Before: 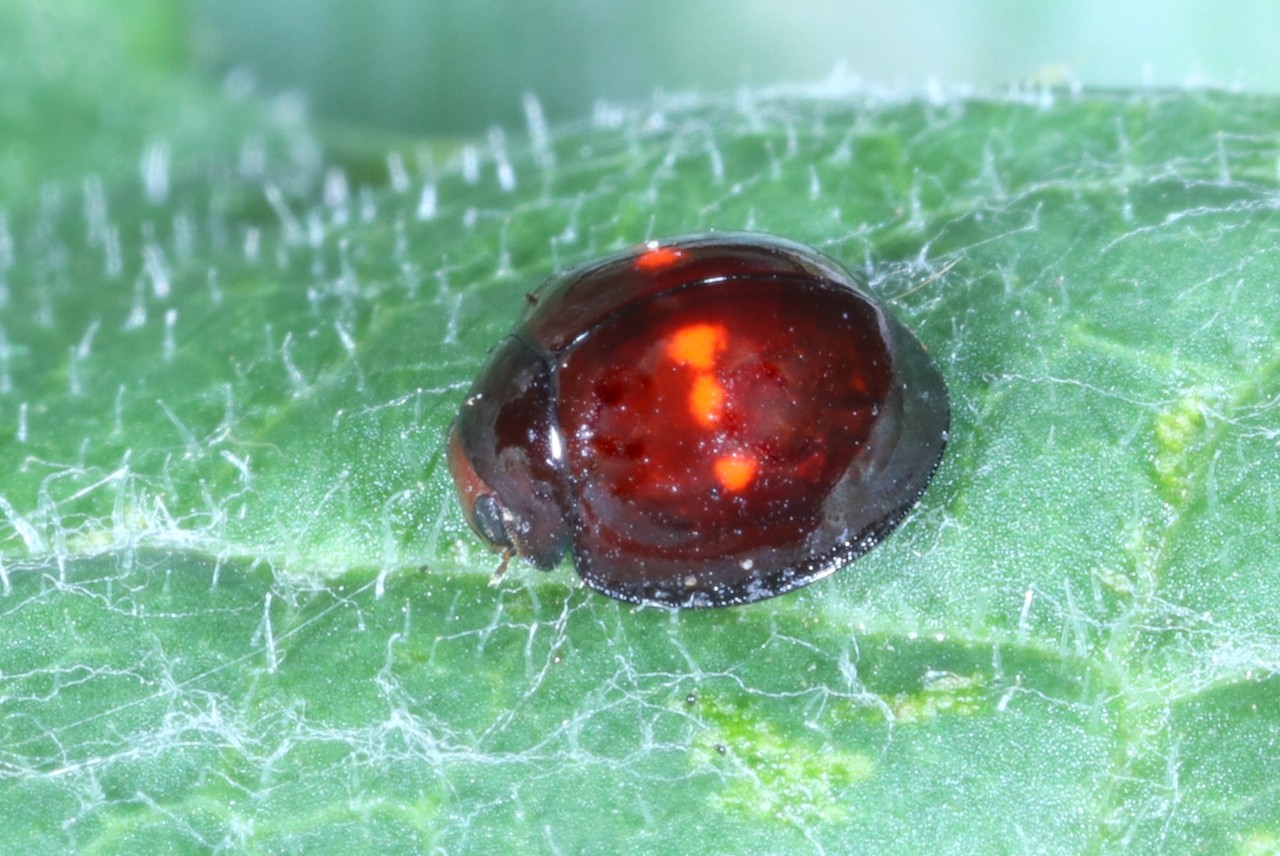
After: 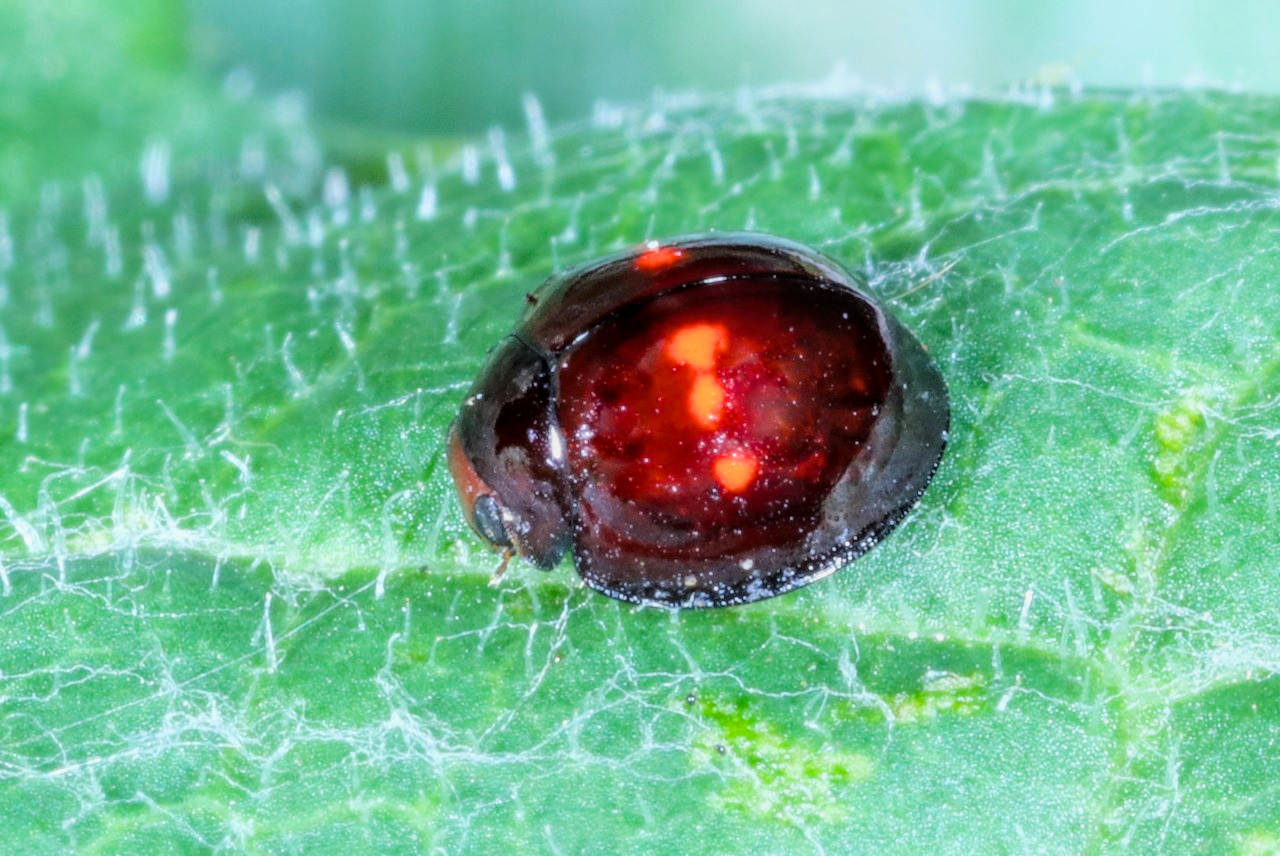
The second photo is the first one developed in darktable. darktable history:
local contrast: on, module defaults
filmic rgb: black relative exposure -5 EV, white relative exposure 3.2 EV, hardness 3.42, contrast 1.2, highlights saturation mix -30%
color balance rgb: perceptual saturation grading › global saturation 25%, perceptual brilliance grading › mid-tones 10%, perceptual brilliance grading › shadows 15%, global vibrance 20%
